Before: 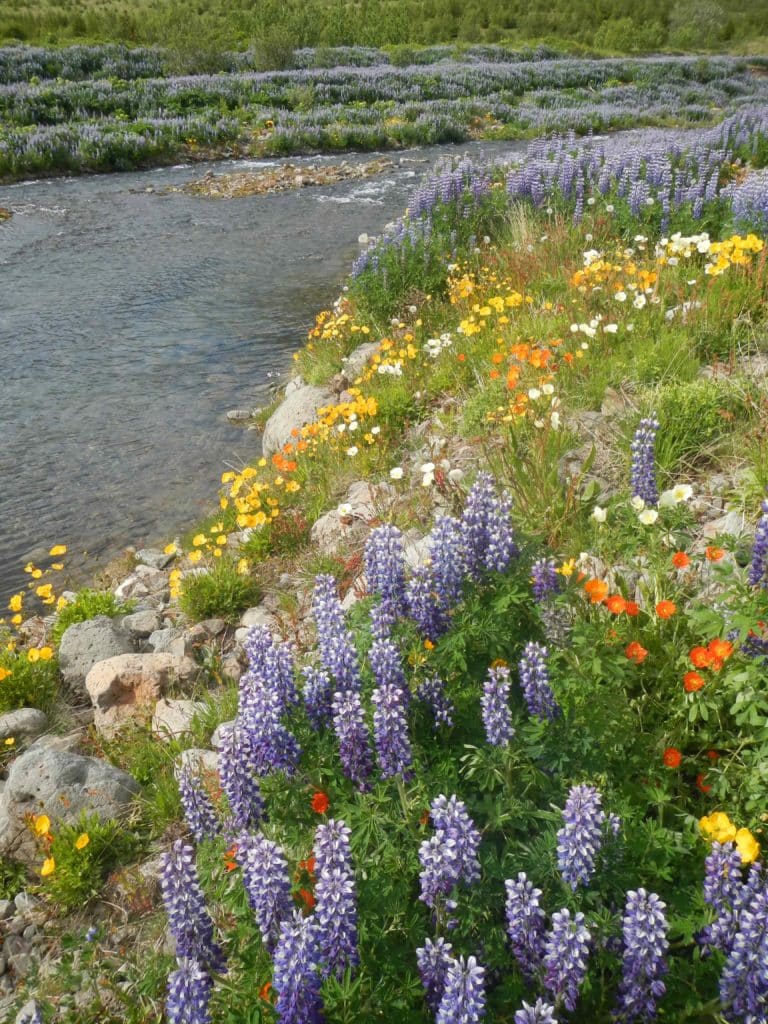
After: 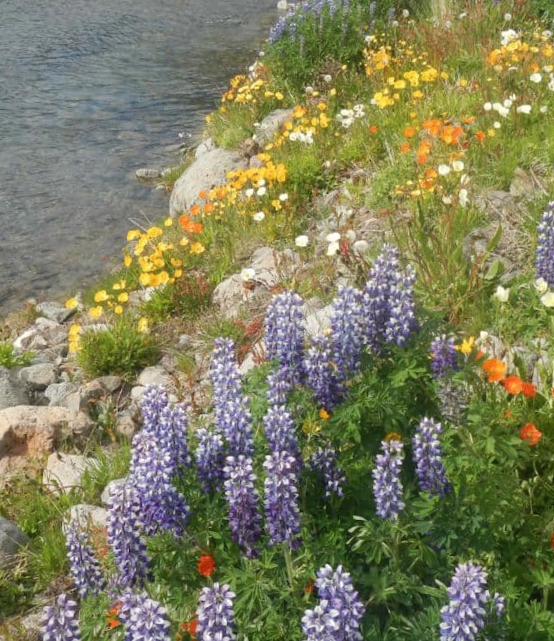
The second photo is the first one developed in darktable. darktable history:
crop and rotate: angle -3.37°, left 9.79%, top 20.73%, right 12.42%, bottom 11.82%
contrast brightness saturation: saturation -0.05
